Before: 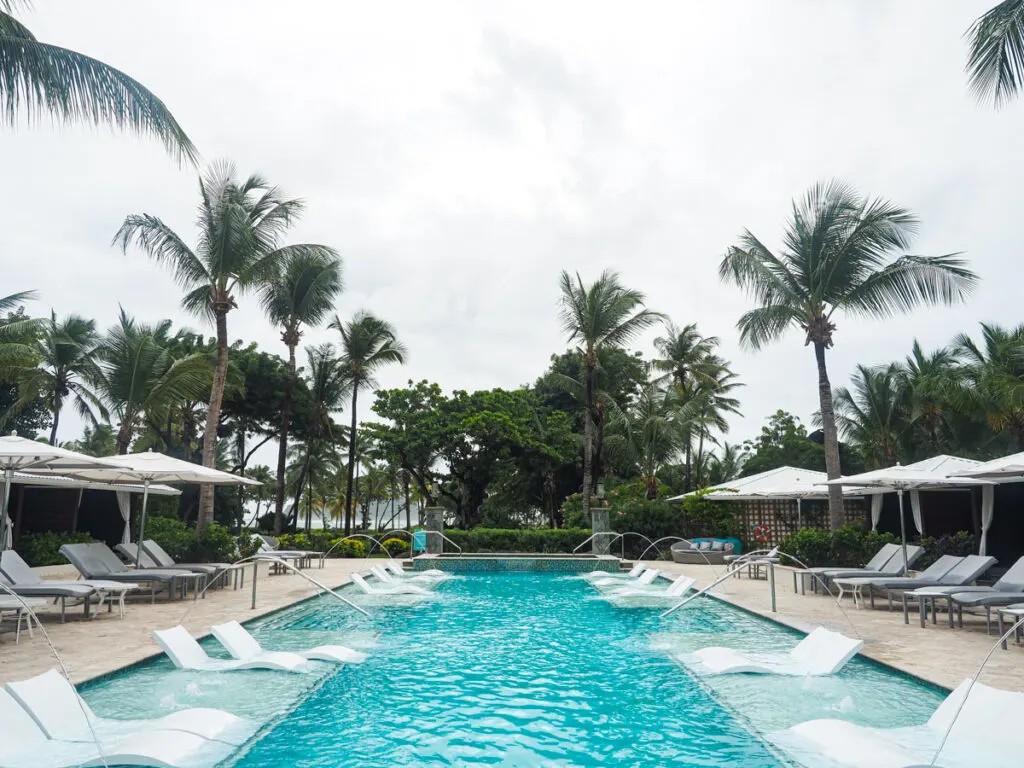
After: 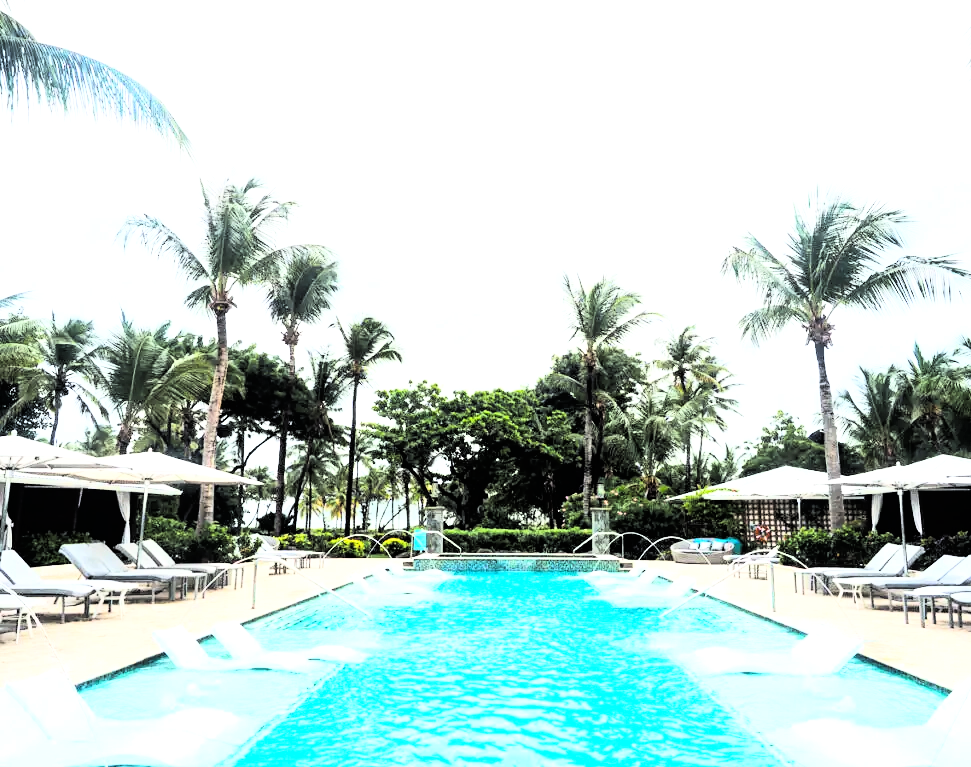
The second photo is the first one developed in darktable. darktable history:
crop and rotate: right 5.167%
exposure: exposure 0.493 EV, compensate highlight preservation false
levels: levels [0, 0.492, 0.984]
rgb curve: curves: ch0 [(0, 0) (0.21, 0.15) (0.24, 0.21) (0.5, 0.75) (0.75, 0.96) (0.89, 0.99) (1, 1)]; ch1 [(0, 0.02) (0.21, 0.13) (0.25, 0.2) (0.5, 0.67) (0.75, 0.9) (0.89, 0.97) (1, 1)]; ch2 [(0, 0.02) (0.21, 0.13) (0.25, 0.2) (0.5, 0.67) (0.75, 0.9) (0.89, 0.97) (1, 1)], compensate middle gray true
tone curve: curves: ch0 [(0, 0) (0.118, 0.034) (0.182, 0.124) (0.265, 0.214) (0.504, 0.508) (0.783, 0.825) (1, 1)], color space Lab, linked channels, preserve colors none
